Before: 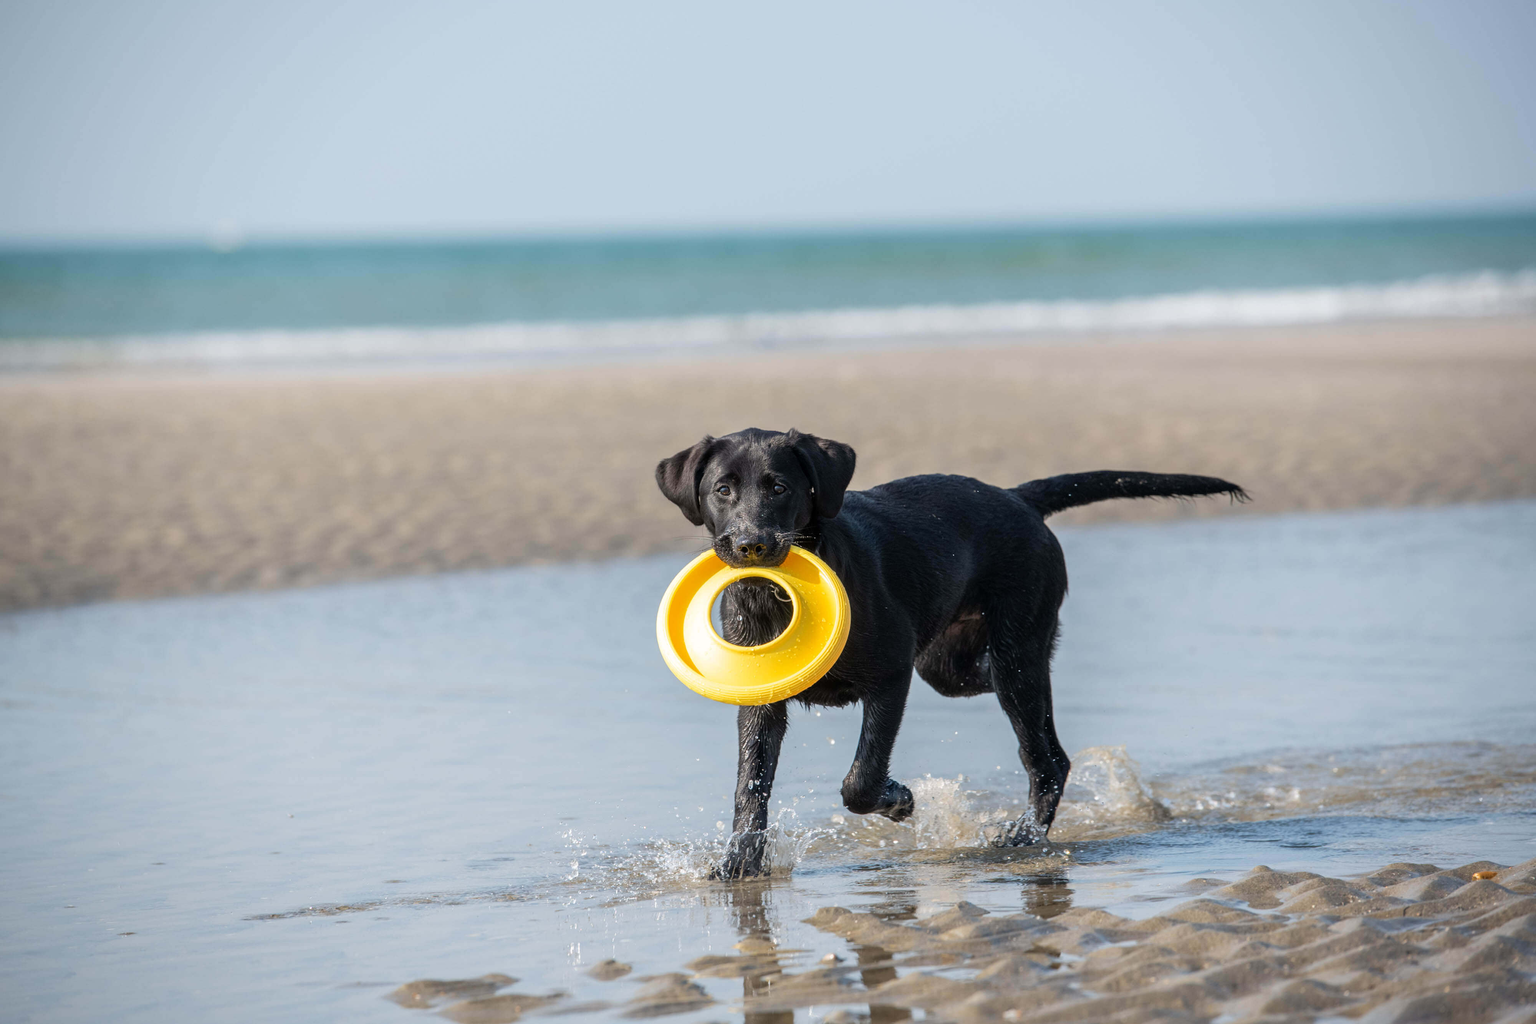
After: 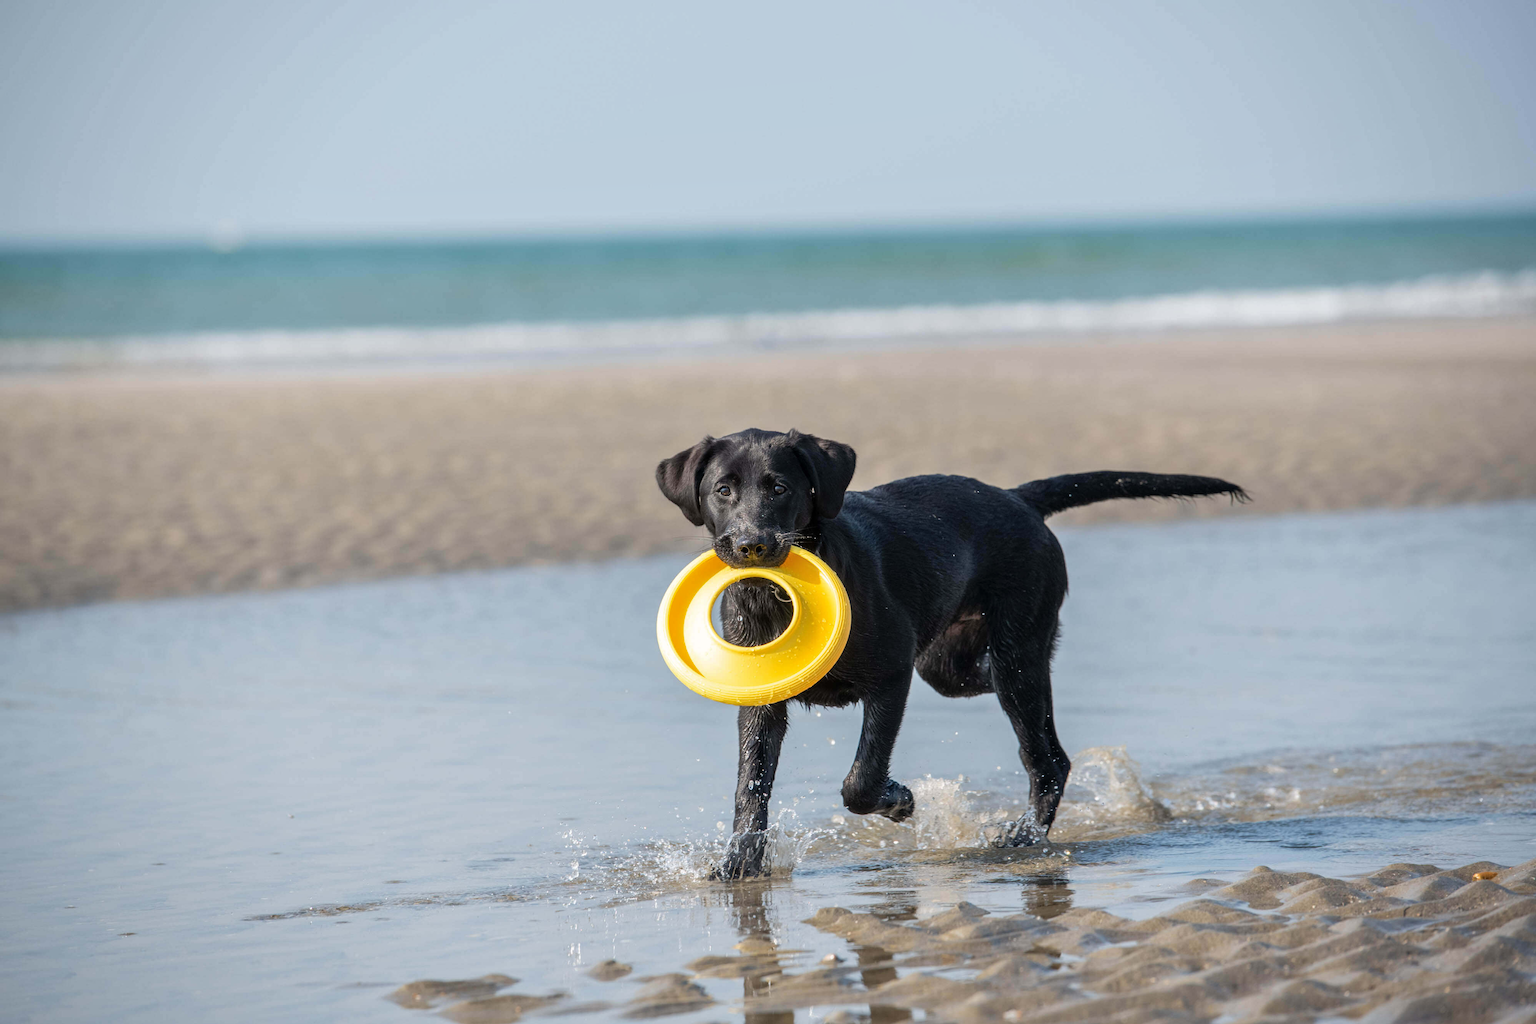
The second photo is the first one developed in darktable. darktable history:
shadows and highlights: shadows 37.27, highlights -28.18, soften with gaussian
